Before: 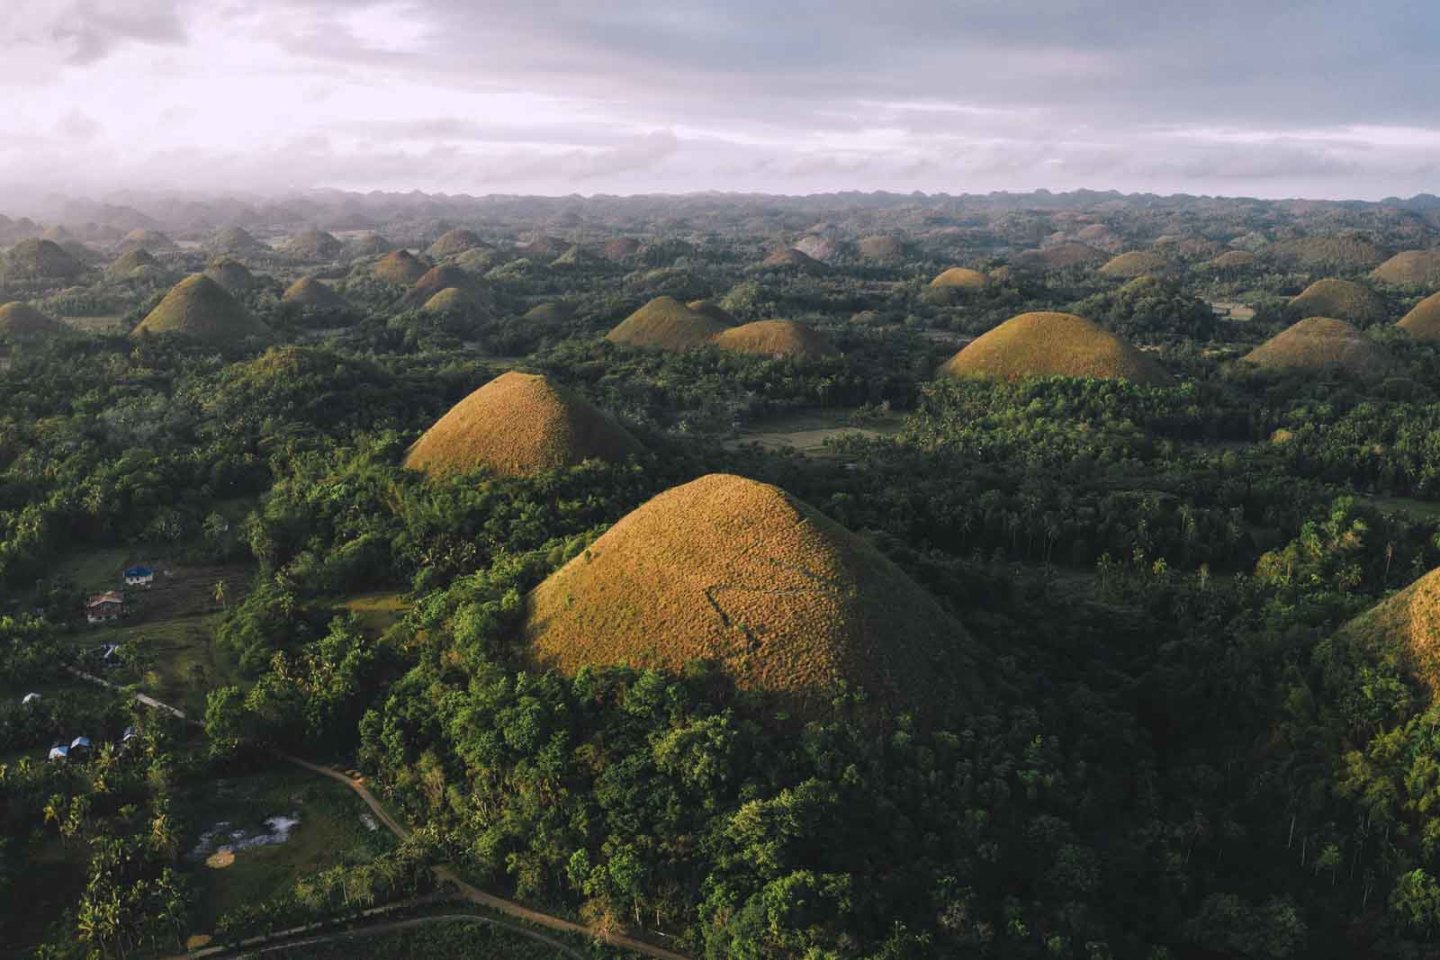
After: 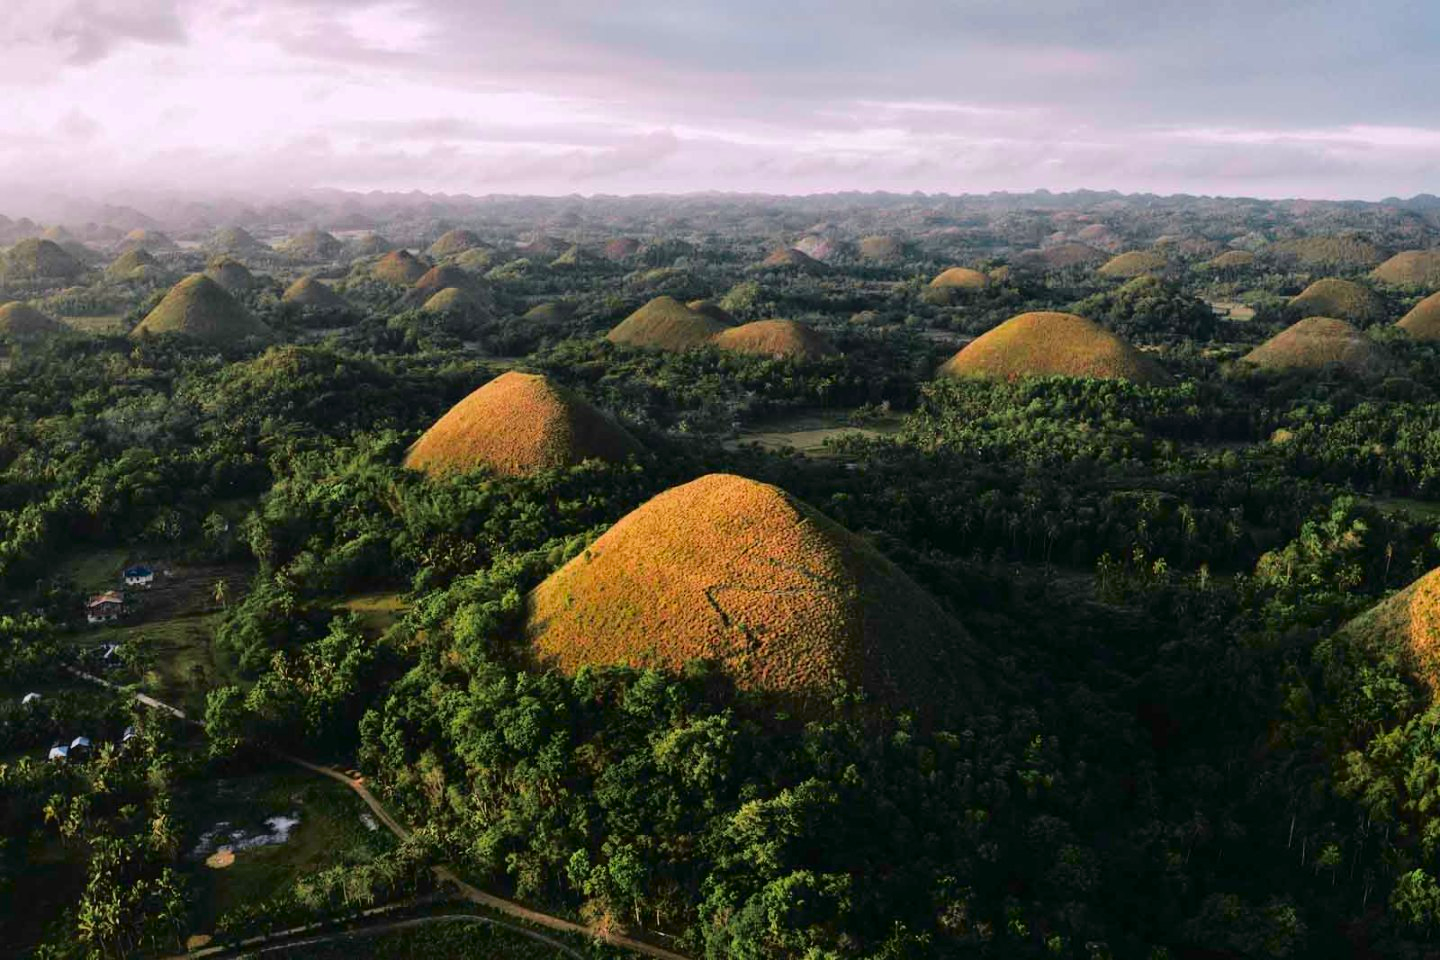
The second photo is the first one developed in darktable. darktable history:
contrast brightness saturation: brightness -0.02, saturation 0.35
tone equalizer: -8 EV -0.55 EV
tone curve: curves: ch0 [(0.003, 0) (0.066, 0.017) (0.163, 0.09) (0.264, 0.238) (0.395, 0.421) (0.517, 0.56) (0.688, 0.743) (0.791, 0.814) (1, 1)]; ch1 [(0, 0) (0.164, 0.115) (0.337, 0.332) (0.39, 0.398) (0.464, 0.461) (0.501, 0.5) (0.507, 0.503) (0.534, 0.537) (0.577, 0.59) (0.652, 0.681) (0.733, 0.749) (0.811, 0.796) (1, 1)]; ch2 [(0, 0) (0.337, 0.382) (0.464, 0.476) (0.501, 0.502) (0.527, 0.54) (0.551, 0.565) (0.6, 0.59) (0.687, 0.675) (1, 1)], color space Lab, independent channels, preserve colors none
shadows and highlights: shadows 20.55, highlights -20.99, soften with gaussian
